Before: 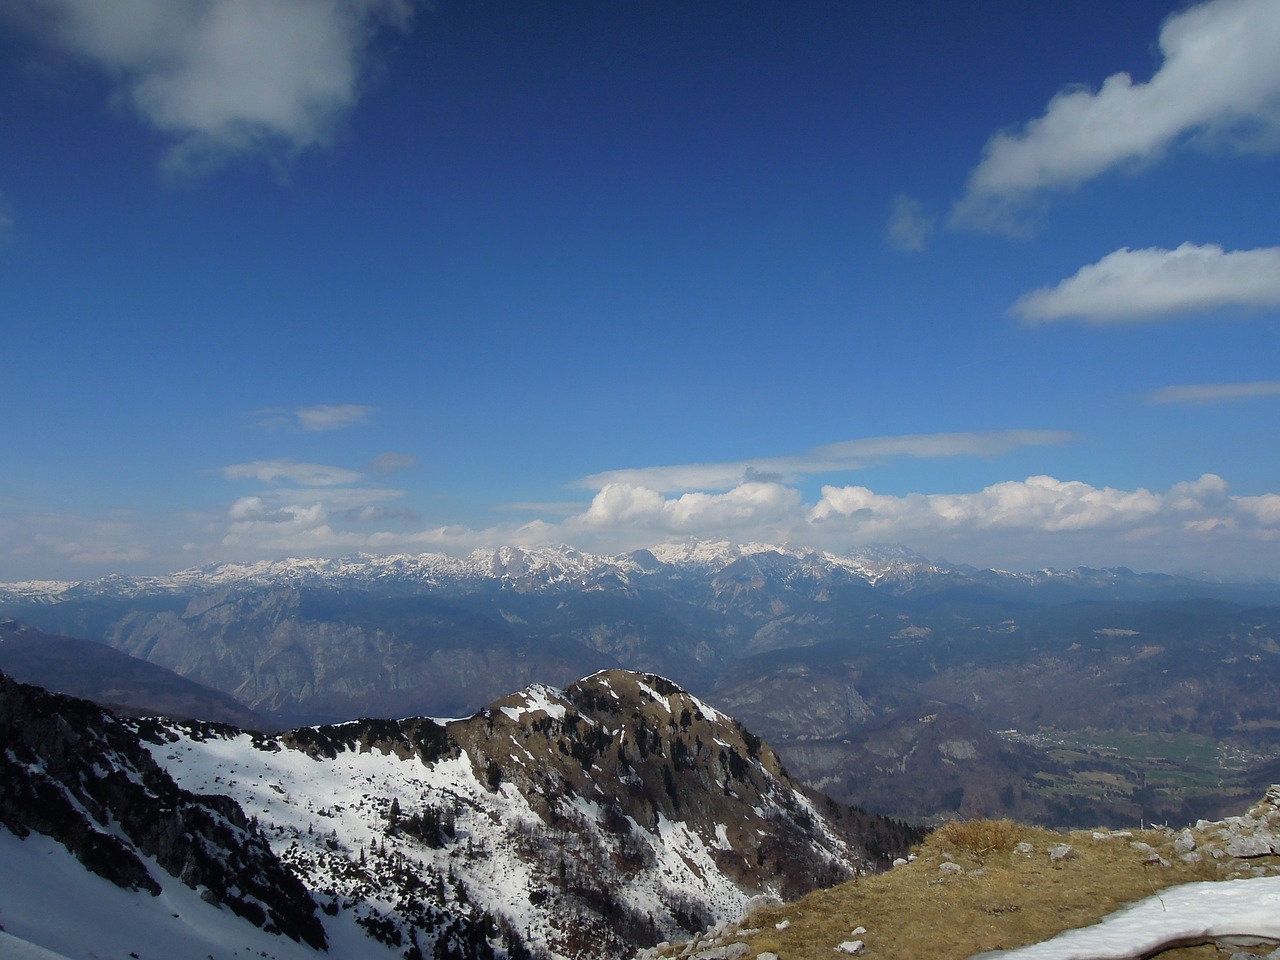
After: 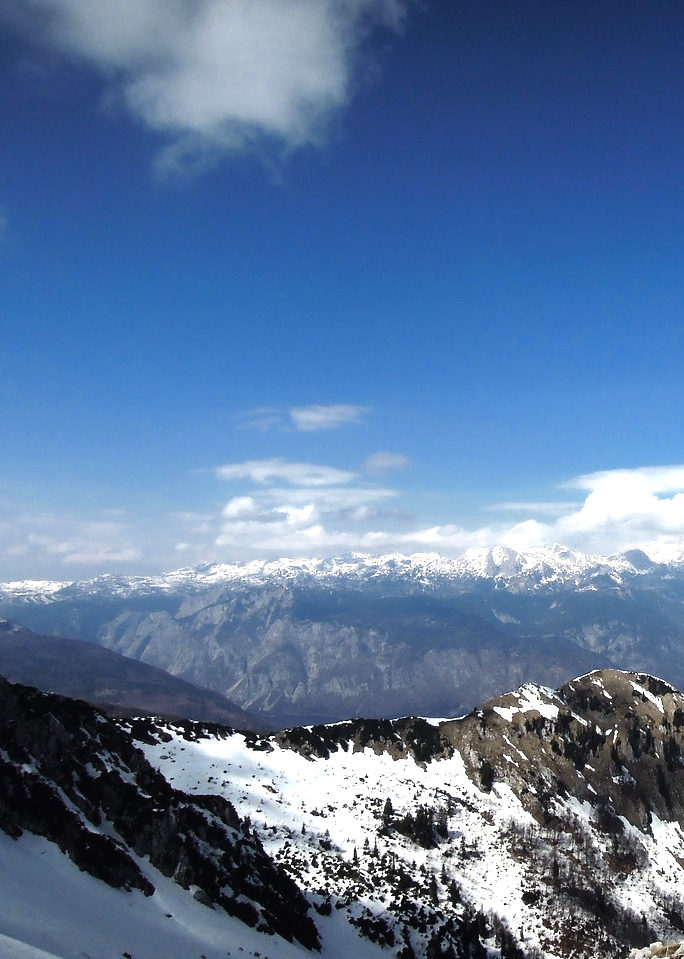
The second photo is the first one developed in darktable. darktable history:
exposure: black level correction 0, exposure 0.695 EV, compensate exposure bias true, compensate highlight preservation false
crop: left 0.598%, right 45.543%, bottom 0.091%
tone equalizer: -8 EV -0.76 EV, -7 EV -0.675 EV, -6 EV -0.57 EV, -5 EV -0.389 EV, -3 EV 0.398 EV, -2 EV 0.6 EV, -1 EV 0.693 EV, +0 EV 0.722 EV, edges refinement/feathering 500, mask exposure compensation -1.57 EV, preserve details no
color zones: curves: ch0 [(0, 0.5) (0.125, 0.4) (0.25, 0.5) (0.375, 0.4) (0.5, 0.4) (0.625, 0.35) (0.75, 0.35) (0.875, 0.5)]; ch1 [(0, 0.35) (0.125, 0.45) (0.25, 0.35) (0.375, 0.35) (0.5, 0.35) (0.625, 0.35) (0.75, 0.45) (0.875, 0.35)]; ch2 [(0, 0.6) (0.125, 0.5) (0.25, 0.5) (0.375, 0.6) (0.5, 0.6) (0.625, 0.5) (0.75, 0.5) (0.875, 0.5)]
